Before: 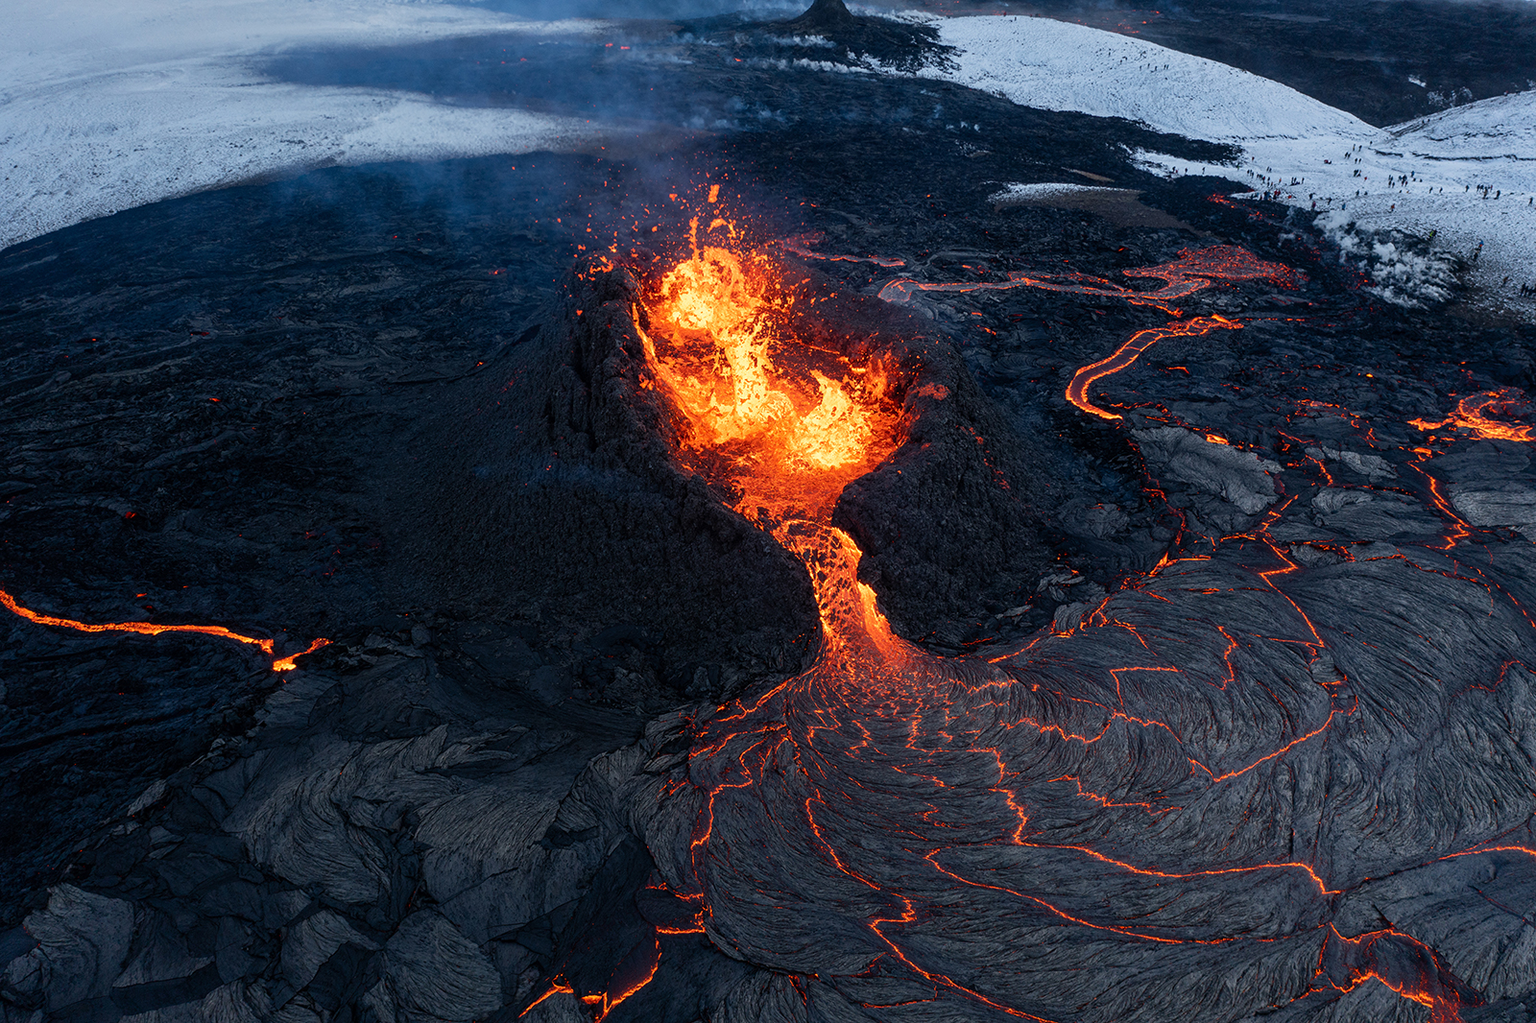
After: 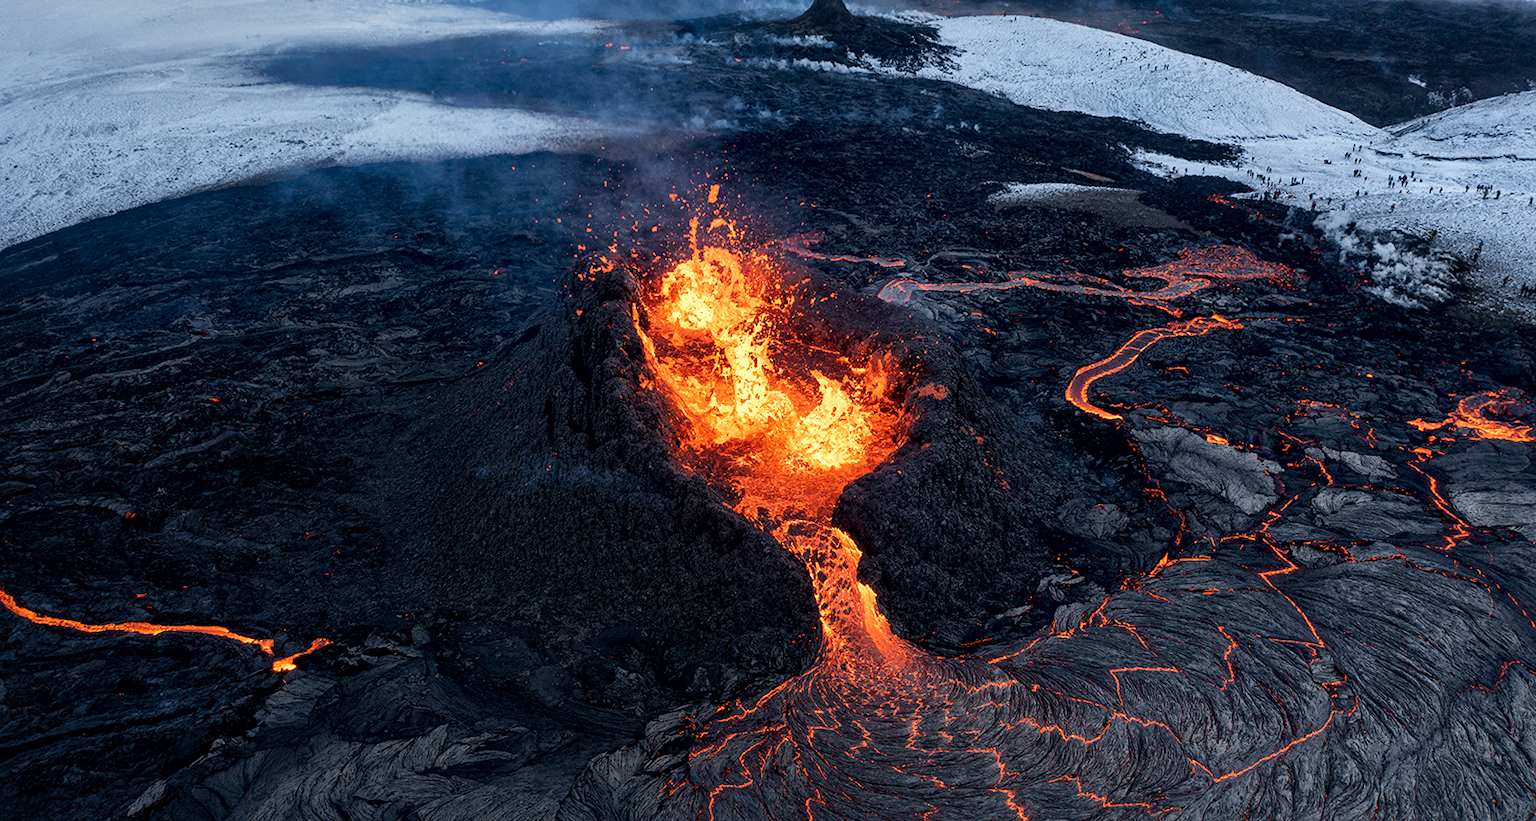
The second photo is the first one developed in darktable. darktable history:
local contrast: mode bilateral grid, contrast 20, coarseness 50, detail 171%, midtone range 0.2
crop: bottom 19.644%
